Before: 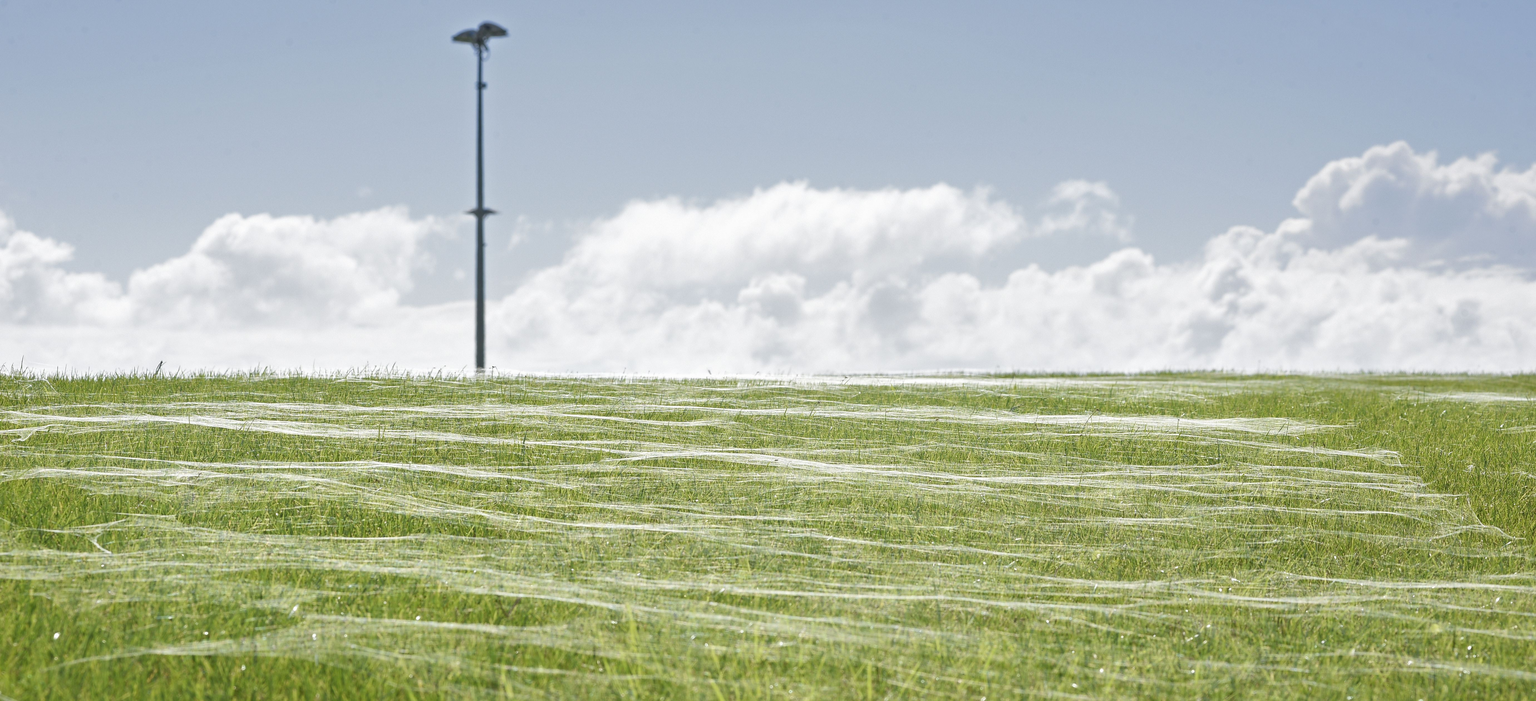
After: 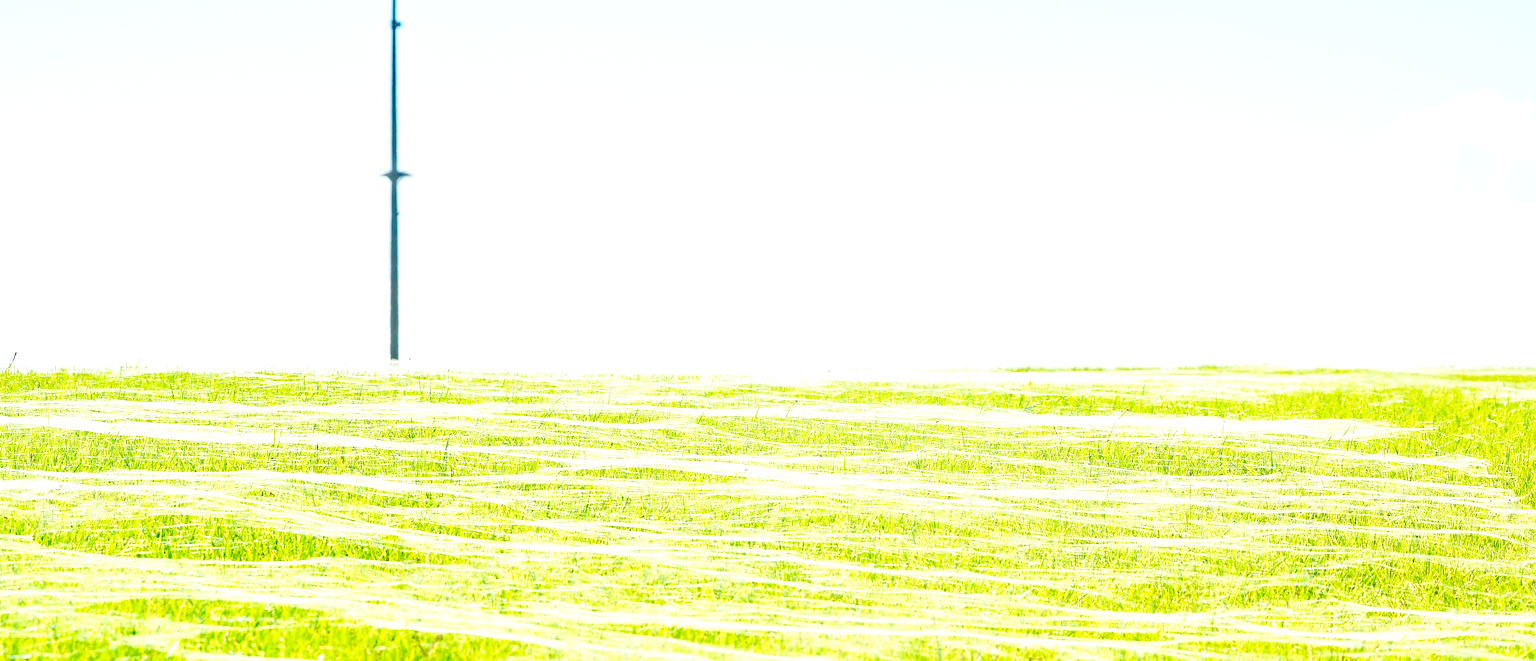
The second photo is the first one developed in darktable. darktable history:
levels: levels [0, 0.476, 0.951]
base curve: curves: ch0 [(0, 0) (0, 0) (0.002, 0.001) (0.008, 0.003) (0.019, 0.011) (0.037, 0.037) (0.064, 0.11) (0.102, 0.232) (0.152, 0.379) (0.216, 0.524) (0.296, 0.665) (0.394, 0.789) (0.512, 0.881) (0.651, 0.945) (0.813, 0.986) (1, 1)], preserve colors none
color balance rgb: highlights gain › luminance 6.37%, highlights gain › chroma 2.628%, highlights gain › hue 90.64°, perceptual saturation grading › global saturation 19.423%
crop and rotate: left 9.675%, top 9.392%, right 6.155%, bottom 11.272%
tone curve: curves: ch0 [(0, 0) (0.003, 0.019) (0.011, 0.022) (0.025, 0.025) (0.044, 0.04) (0.069, 0.069) (0.1, 0.108) (0.136, 0.152) (0.177, 0.199) (0.224, 0.26) (0.277, 0.321) (0.335, 0.392) (0.399, 0.472) (0.468, 0.547) (0.543, 0.624) (0.623, 0.713) (0.709, 0.786) (0.801, 0.865) (0.898, 0.939) (1, 1)], color space Lab, independent channels, preserve colors none
